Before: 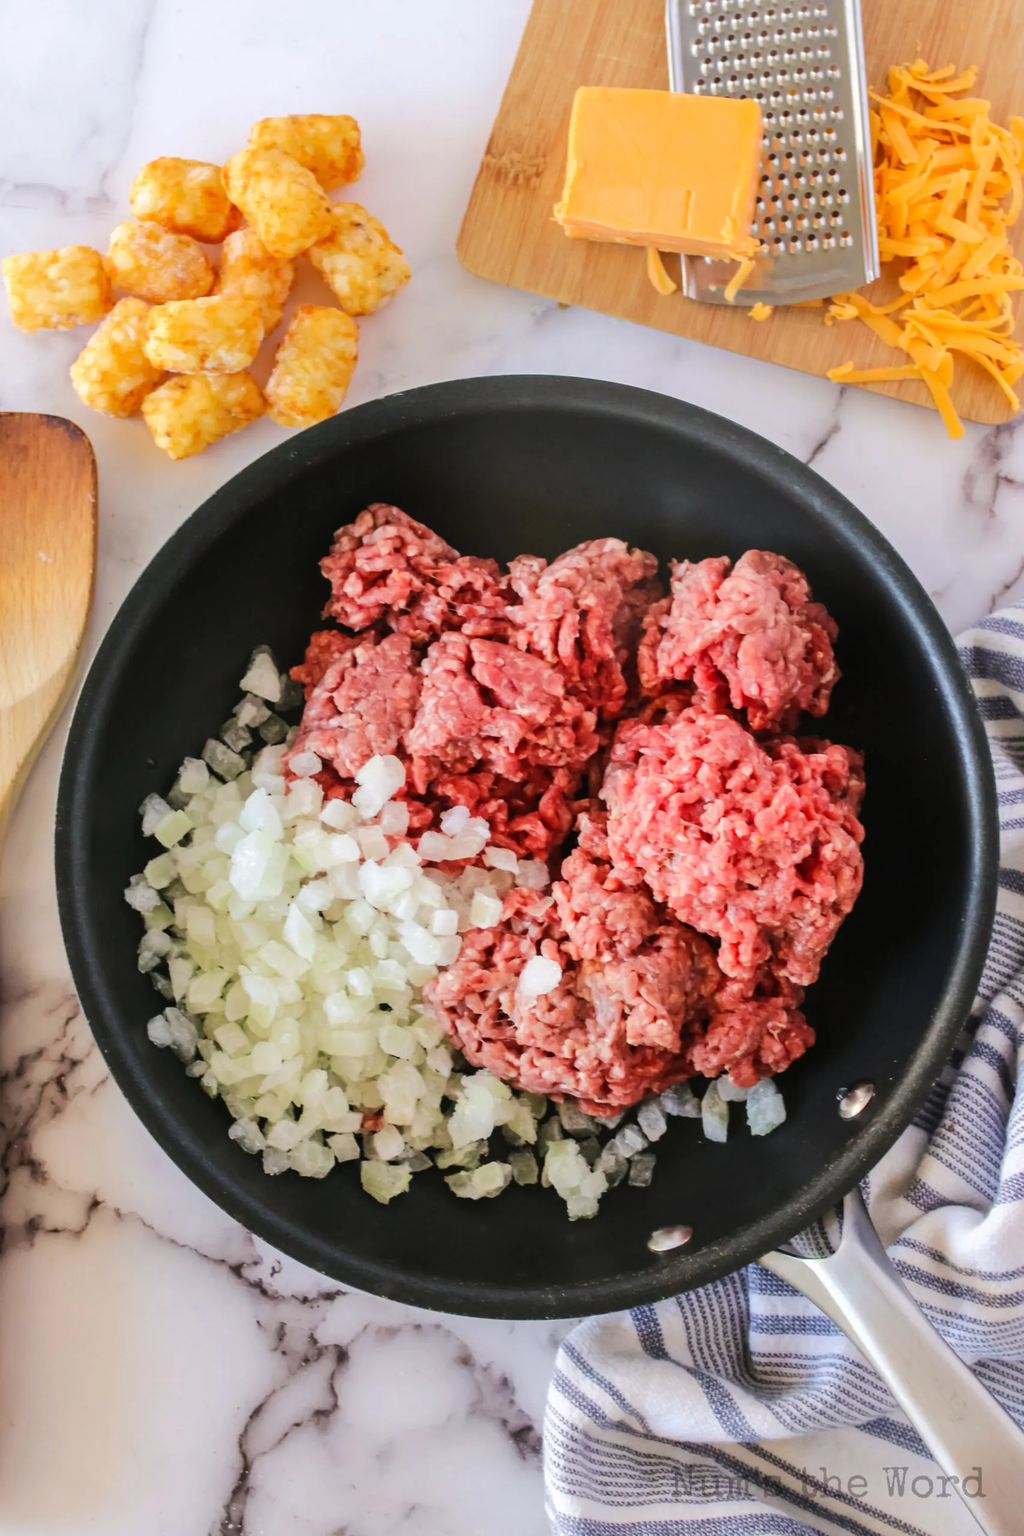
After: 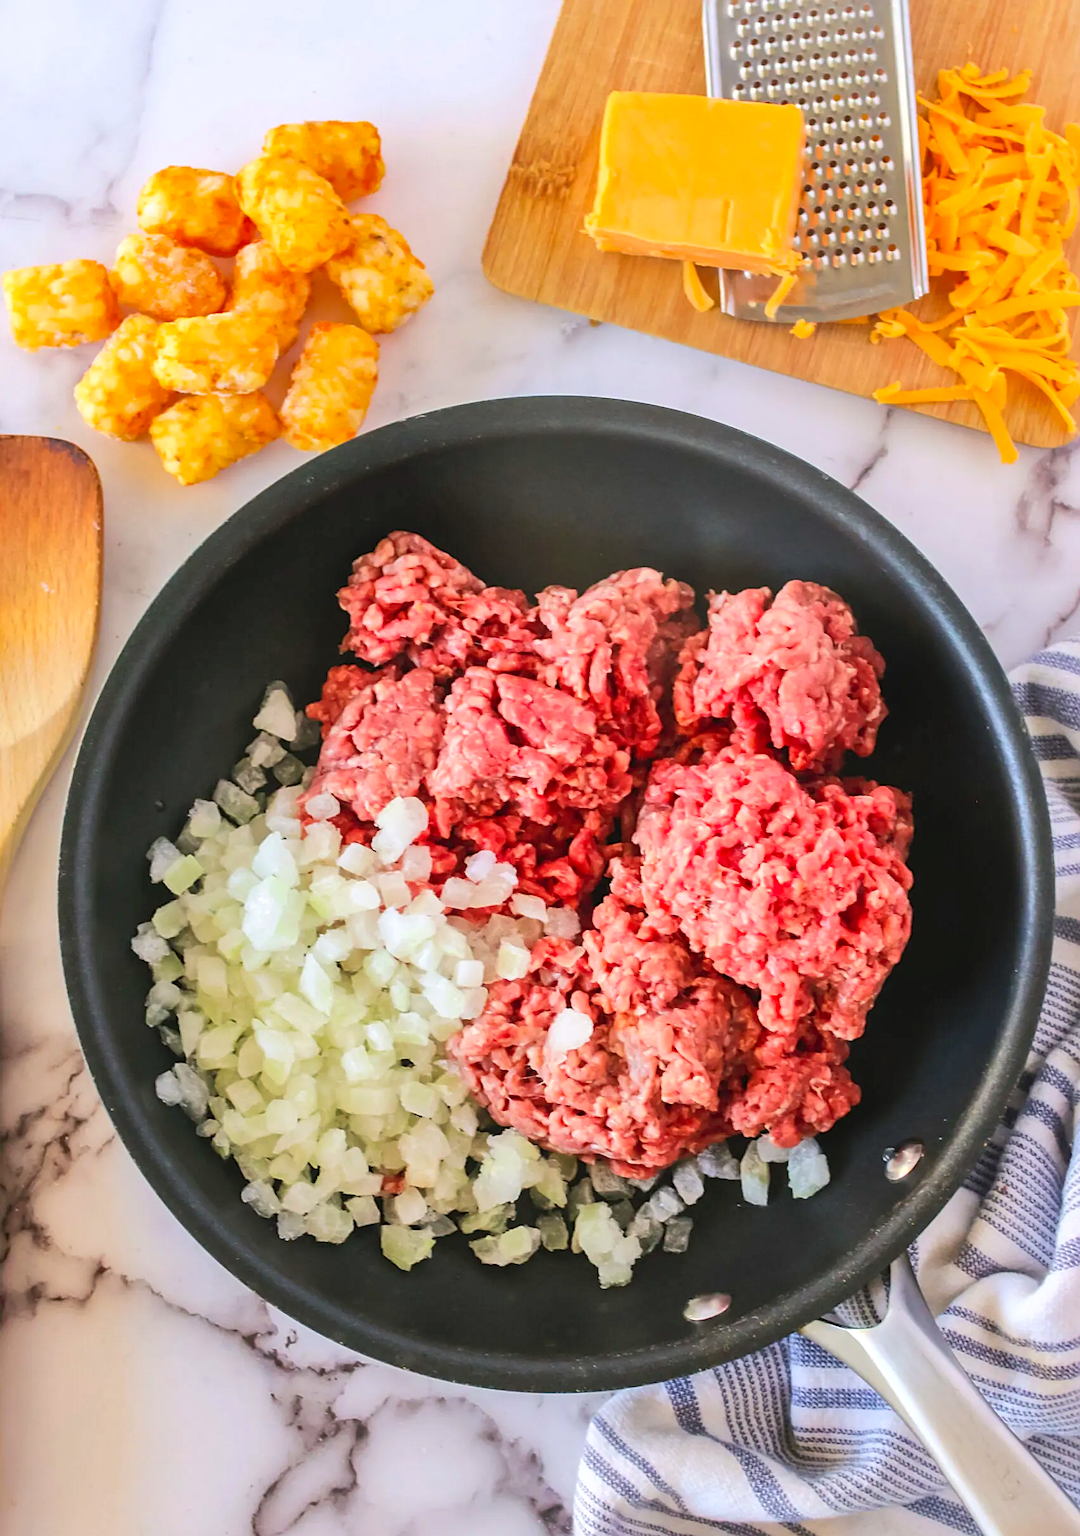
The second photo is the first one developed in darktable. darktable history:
crop and rotate: top 0.006%, bottom 5.212%
contrast brightness saturation: contrast 0.199, brightness 0.158, saturation 0.225
local contrast: mode bilateral grid, contrast 11, coarseness 25, detail 115%, midtone range 0.2
sharpen: on, module defaults
shadows and highlights: on, module defaults
